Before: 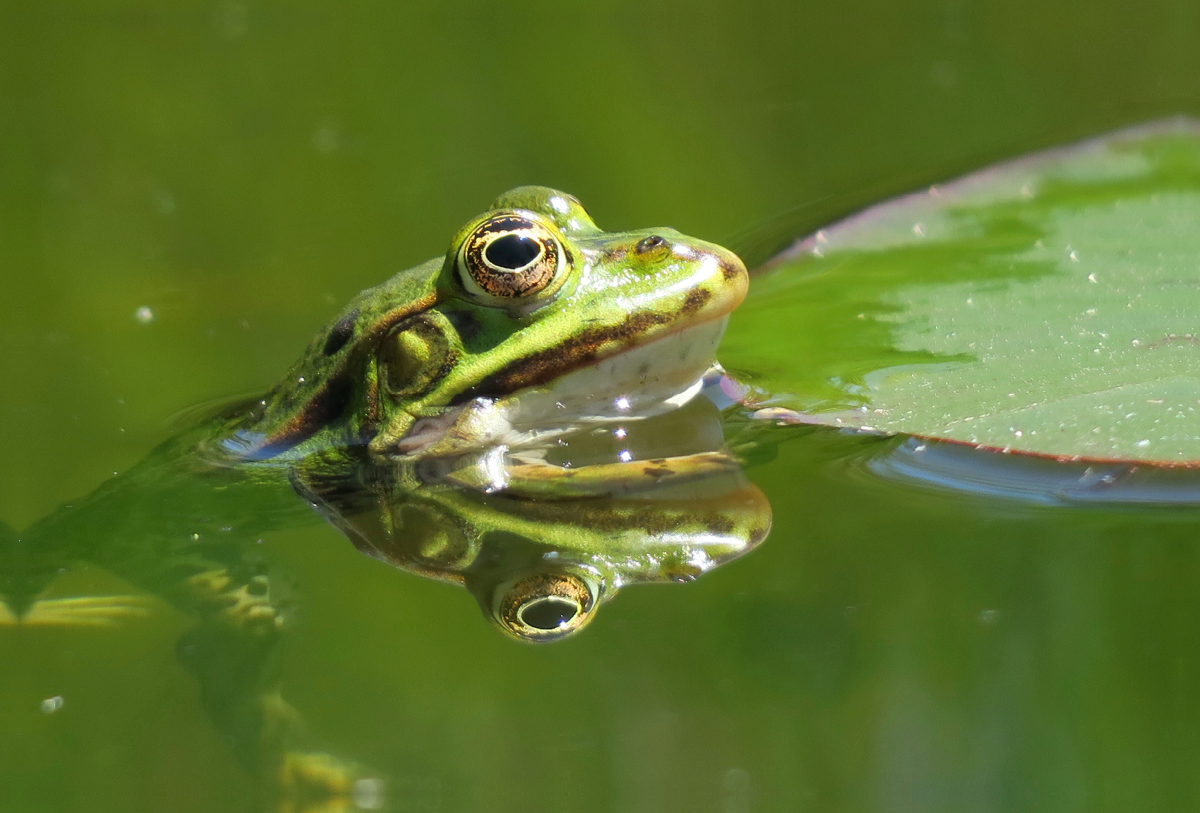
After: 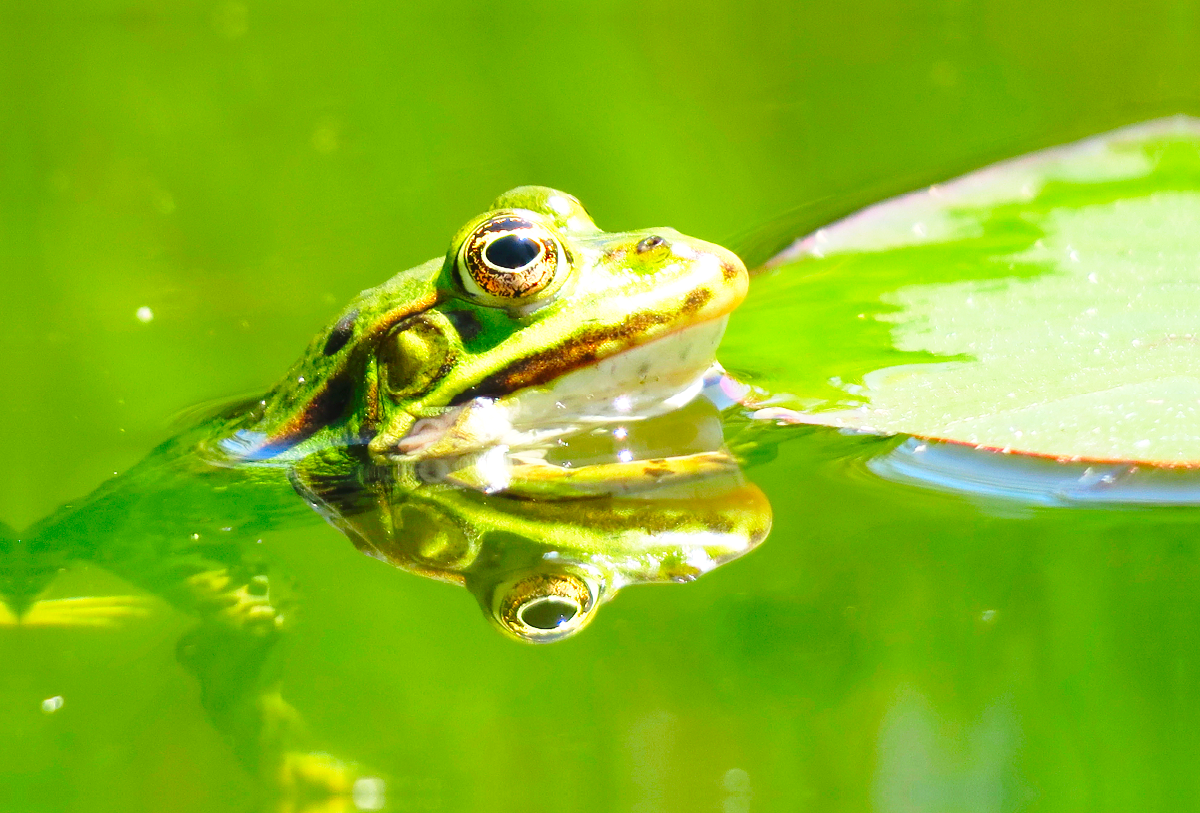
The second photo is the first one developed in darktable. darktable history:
exposure: black level correction 0, exposure 0.692 EV, compensate highlight preservation false
base curve: curves: ch0 [(0, 0) (0.028, 0.03) (0.121, 0.232) (0.46, 0.748) (0.859, 0.968) (1, 1)], preserve colors none
contrast brightness saturation: saturation 0.496
